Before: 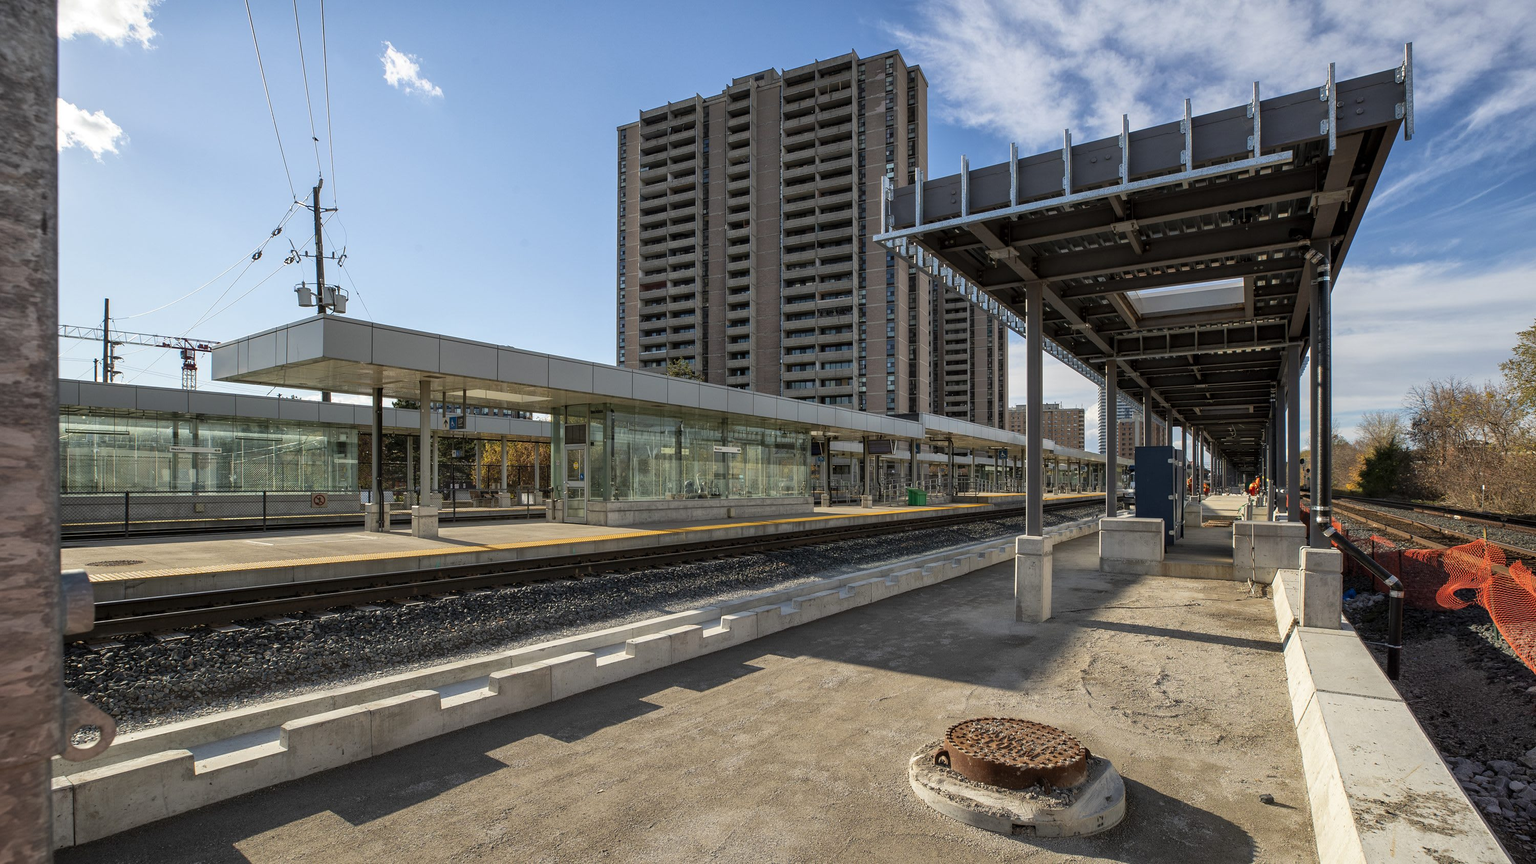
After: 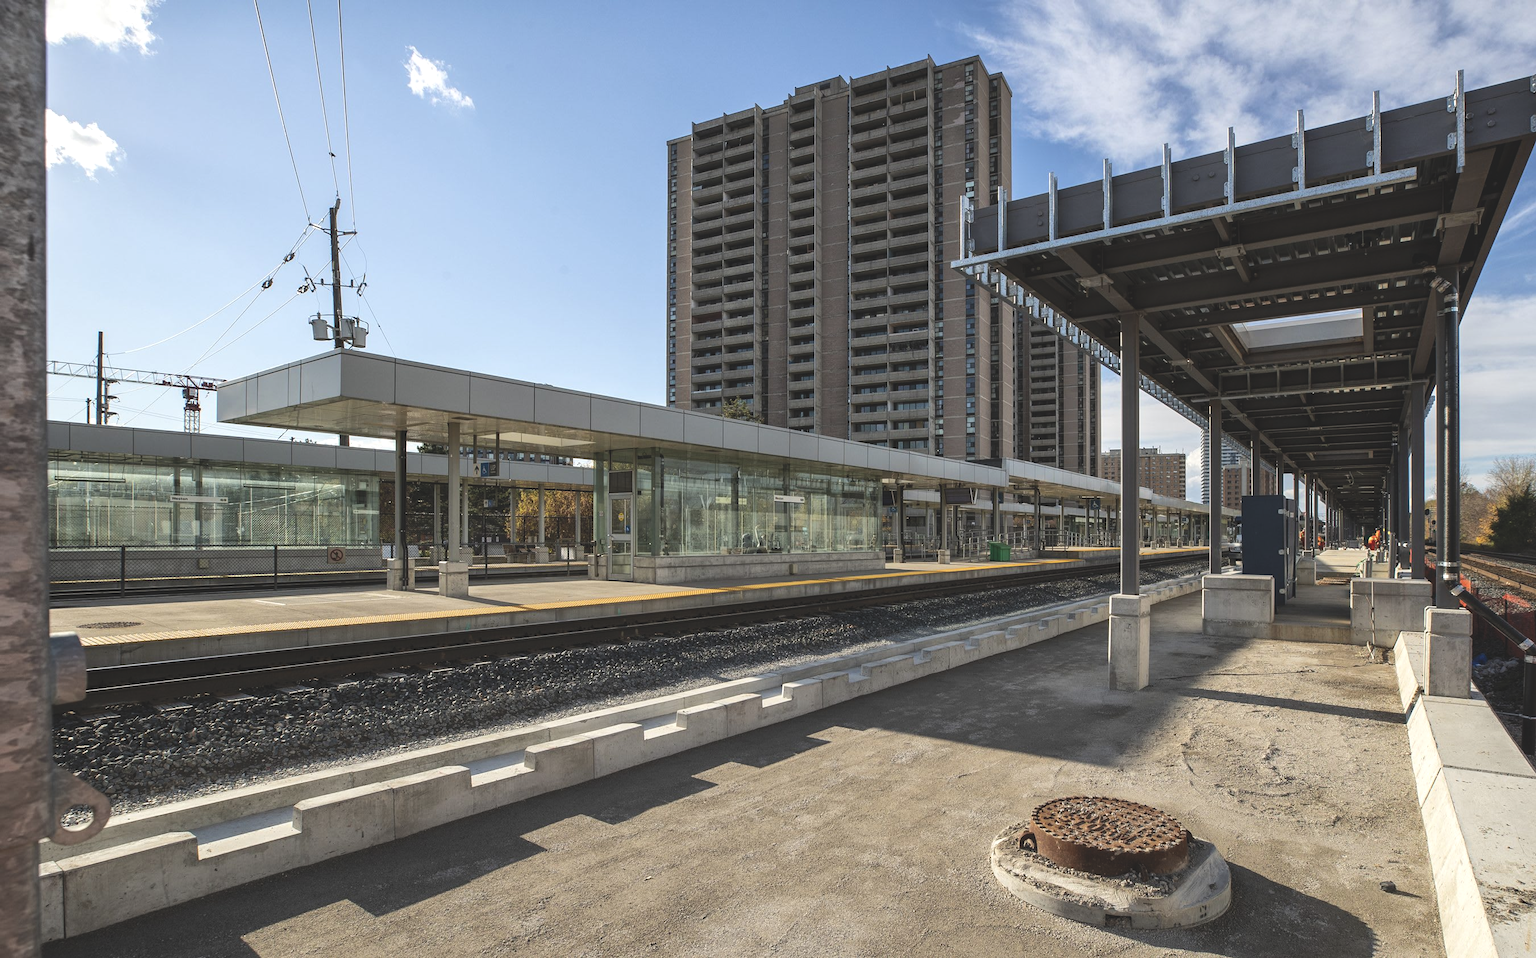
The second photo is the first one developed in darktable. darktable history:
tone equalizer: -8 EV -0.417 EV, -7 EV -0.389 EV, -6 EV -0.333 EV, -5 EV -0.222 EV, -3 EV 0.222 EV, -2 EV 0.333 EV, -1 EV 0.389 EV, +0 EV 0.417 EV, edges refinement/feathering 500, mask exposure compensation -1.57 EV, preserve details no
crop and rotate: left 1.088%, right 8.807%
color balance: lift [1.01, 1, 1, 1], gamma [1.097, 1, 1, 1], gain [0.85, 1, 1, 1]
